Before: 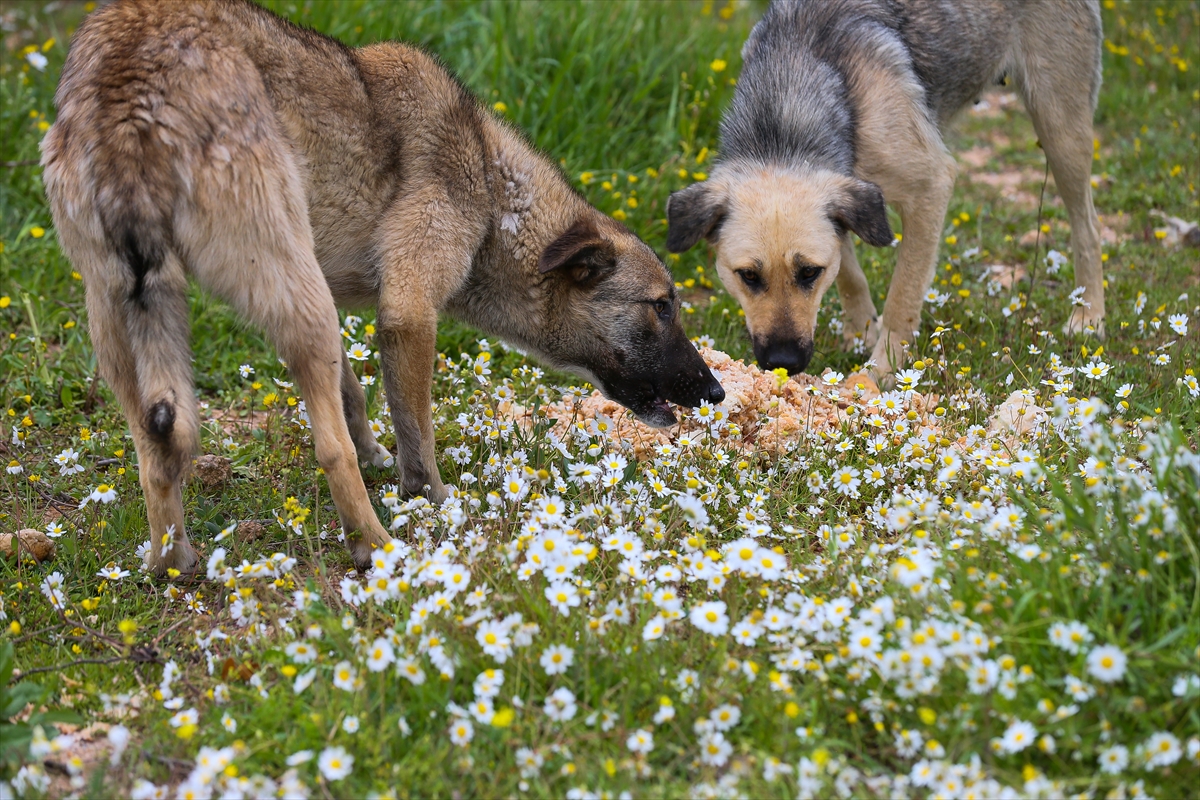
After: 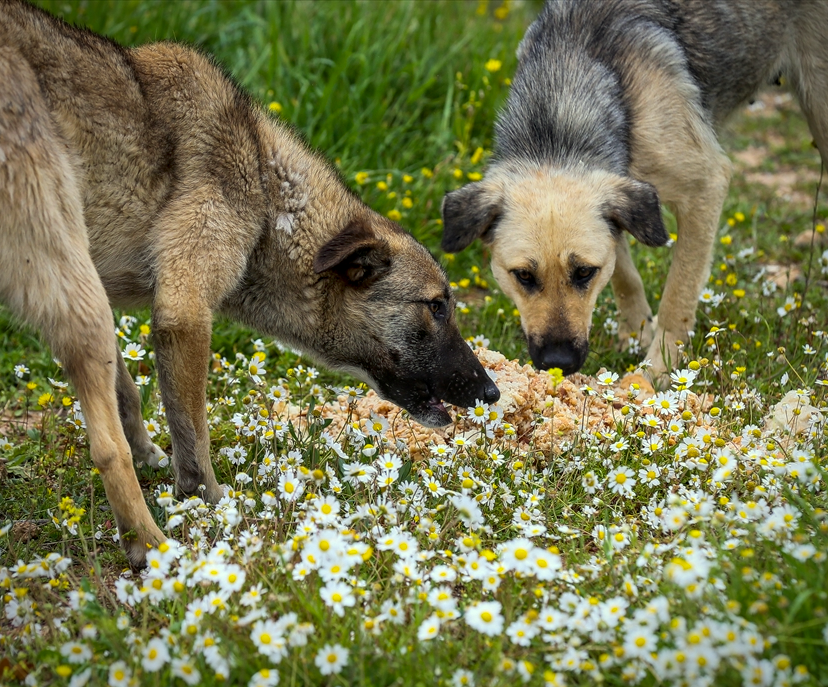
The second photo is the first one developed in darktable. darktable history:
color correction: highlights a* -5.85, highlights b* 10.74
crop: left 18.815%, right 12.145%, bottom 14.029%
local contrast: detail 130%
levels: white 90.69%
vignetting: saturation -0.031, automatic ratio true
